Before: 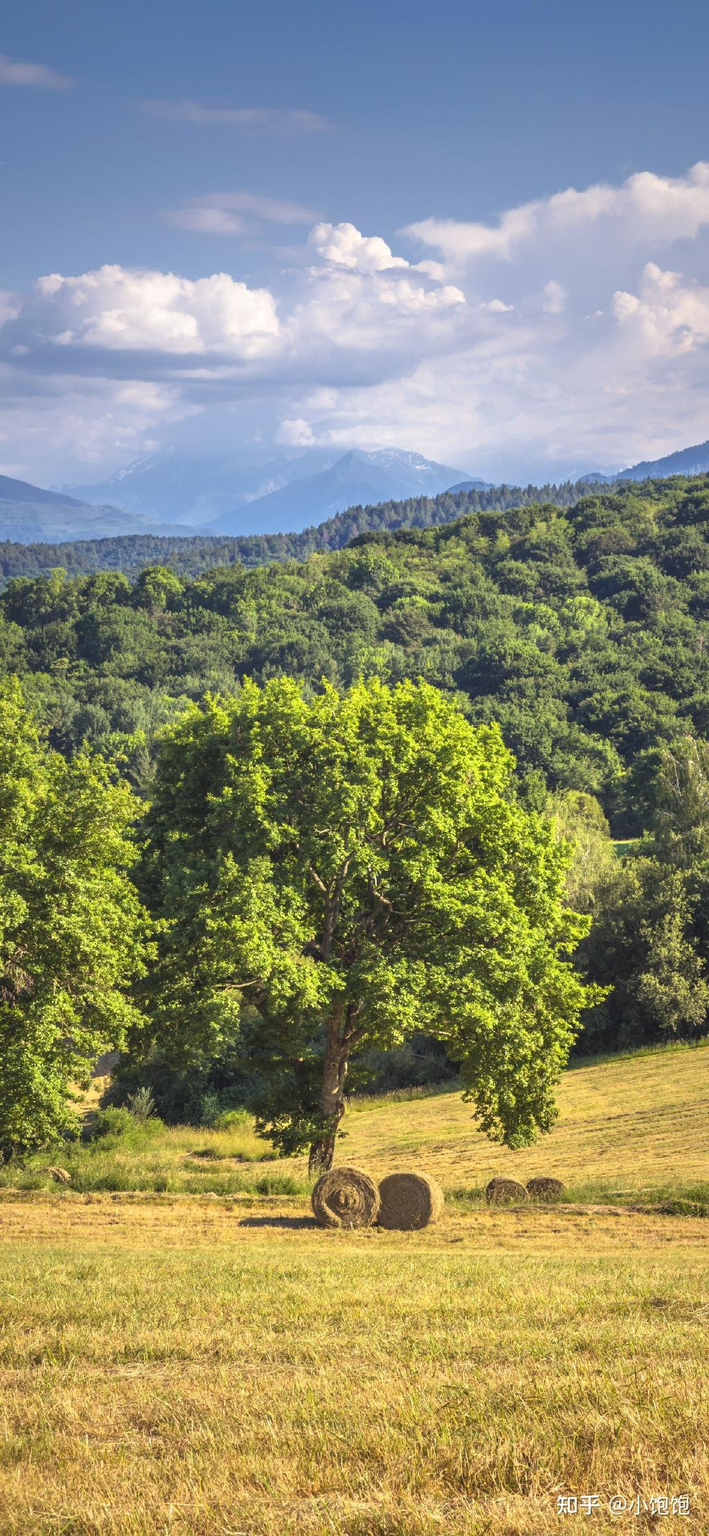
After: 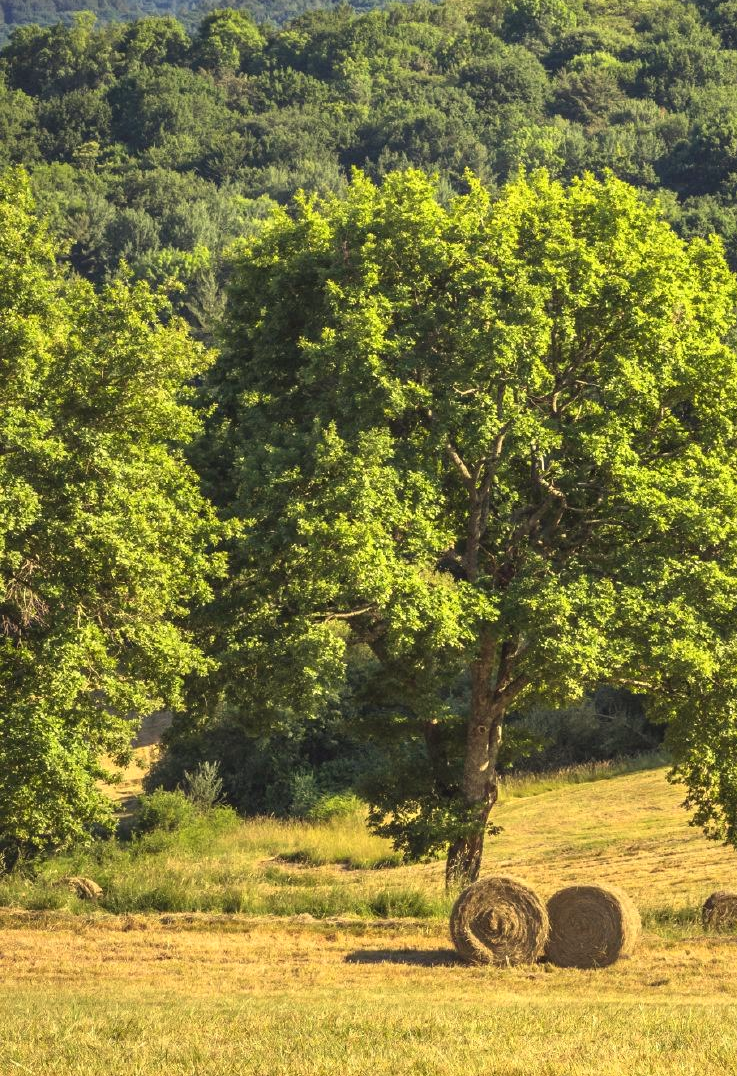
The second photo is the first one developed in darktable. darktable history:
crop: top 36.498%, right 27.964%, bottom 14.995%
white balance: red 1.029, blue 0.92
